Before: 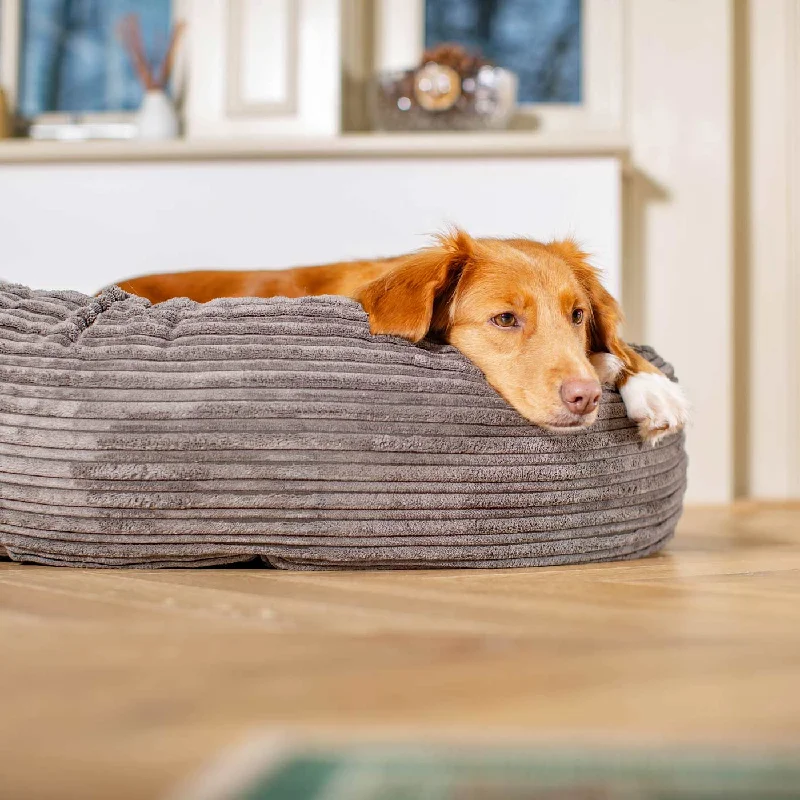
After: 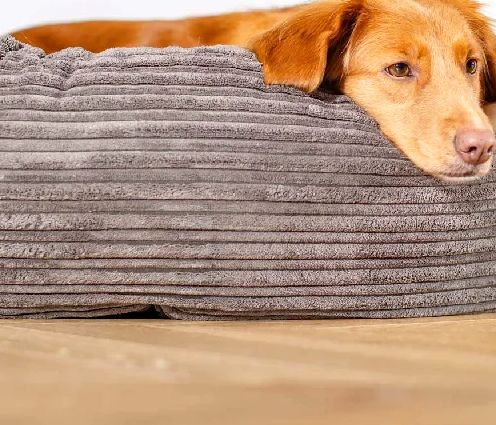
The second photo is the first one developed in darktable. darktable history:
exposure: exposure 0.2 EV, compensate highlight preservation false
tone equalizer: on, module defaults
crop: left 13.312%, top 31.28%, right 24.627%, bottom 15.582%
